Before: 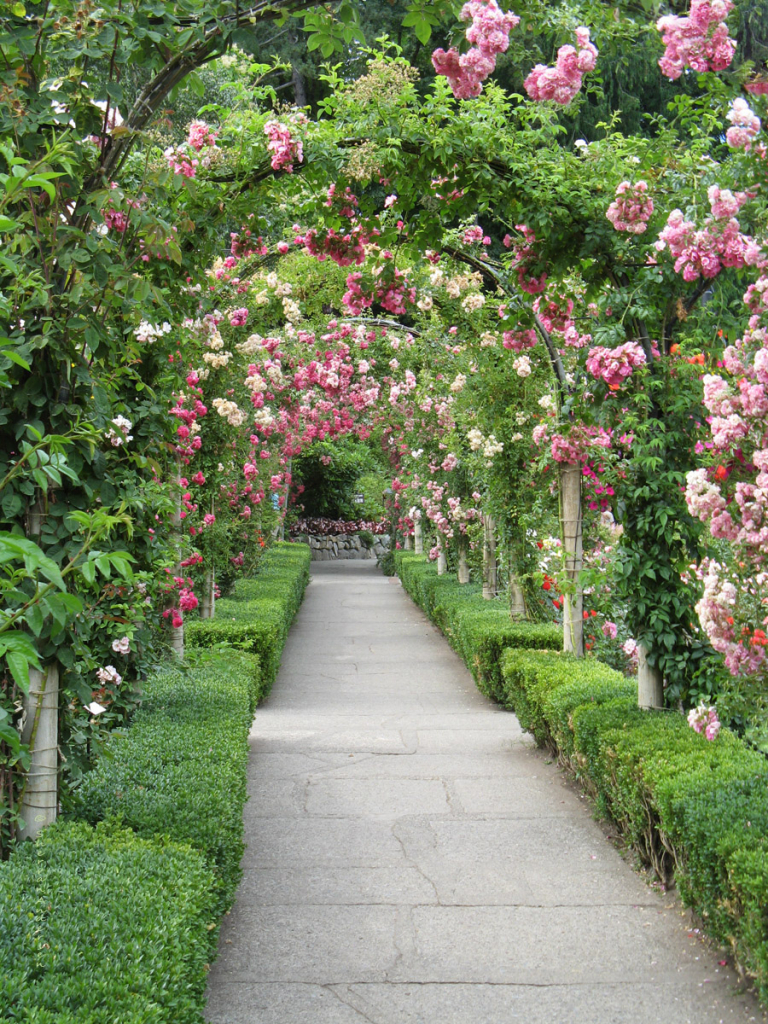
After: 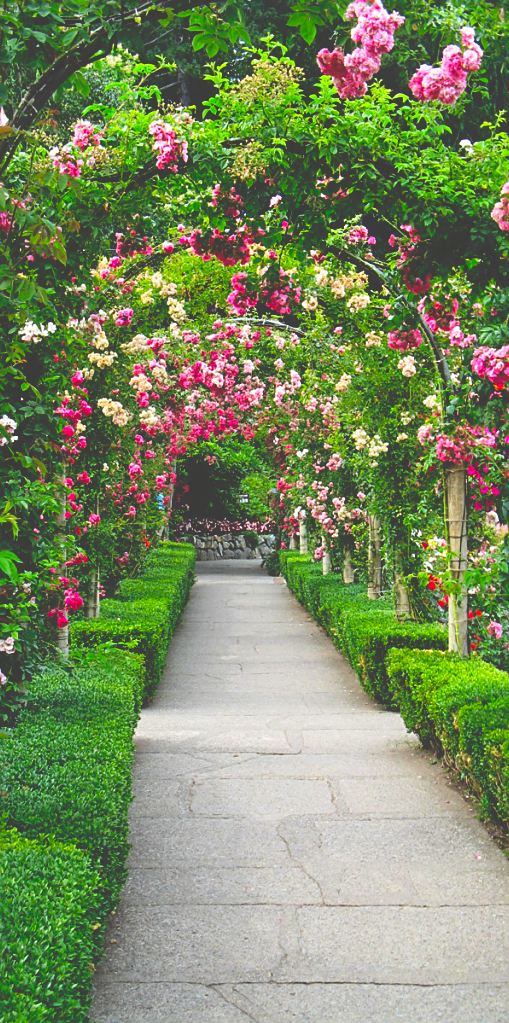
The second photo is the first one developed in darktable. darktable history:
crop and rotate: left 15.055%, right 18.539%
base curve: curves: ch0 [(0, 0.02) (0.083, 0.036) (1, 1)], preserve colors none
sharpen: on, module defaults
contrast brightness saturation: contrast 0.066, brightness 0.171, saturation 0.402
